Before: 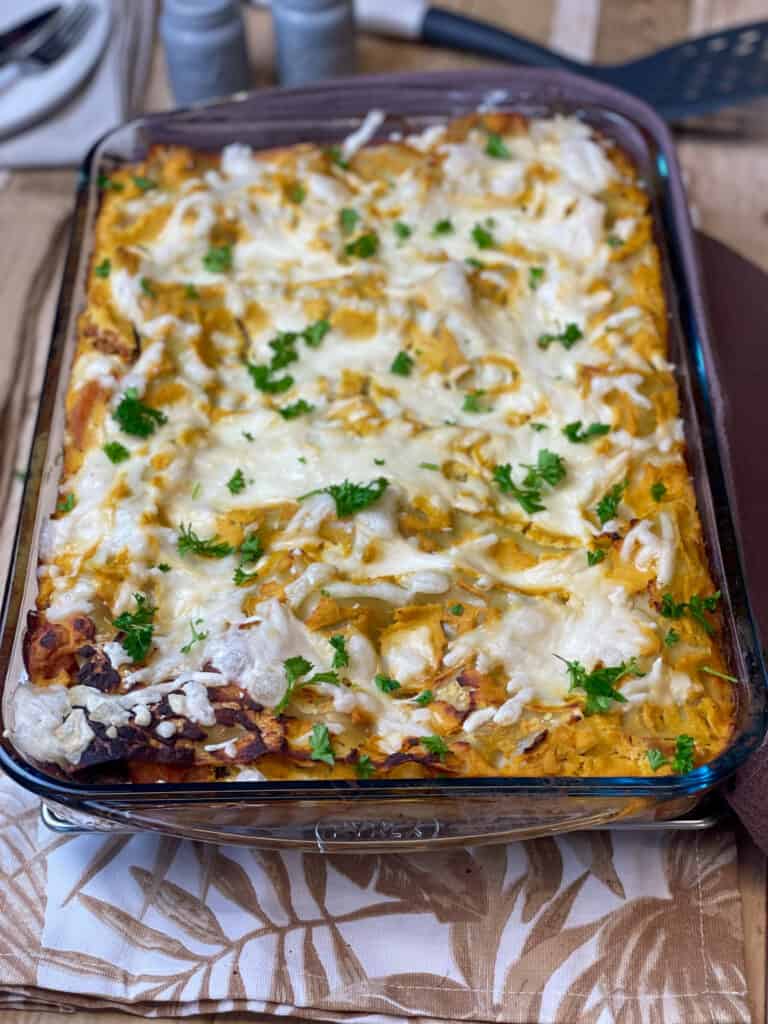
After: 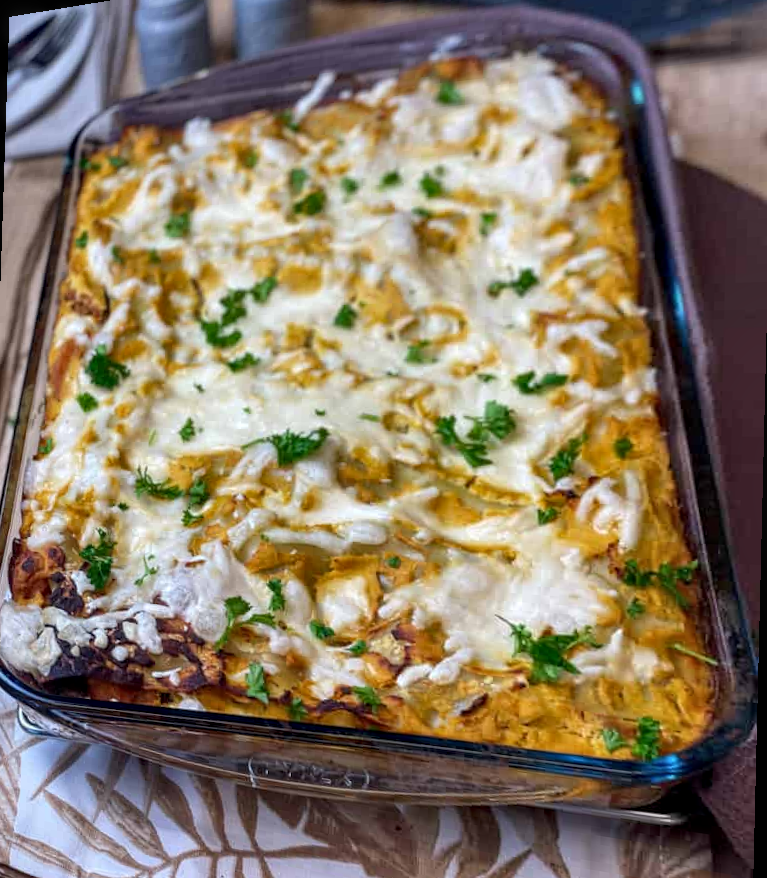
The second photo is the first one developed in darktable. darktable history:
local contrast: on, module defaults
rotate and perspective: rotation 1.69°, lens shift (vertical) -0.023, lens shift (horizontal) -0.291, crop left 0.025, crop right 0.988, crop top 0.092, crop bottom 0.842
tone equalizer: on, module defaults
